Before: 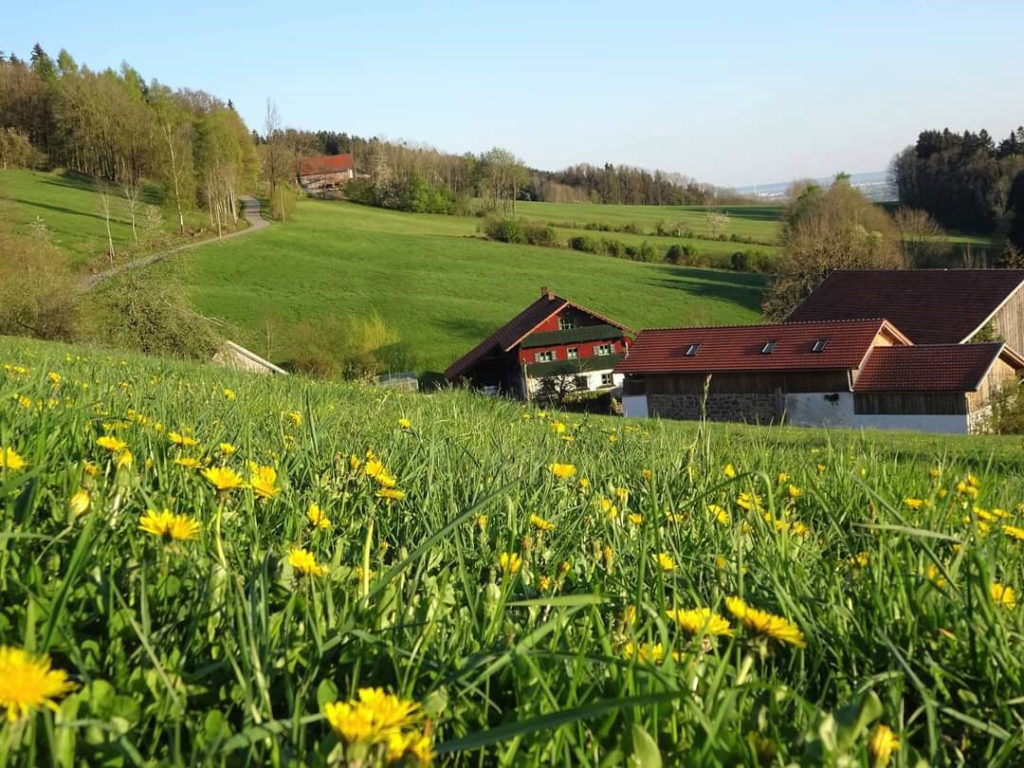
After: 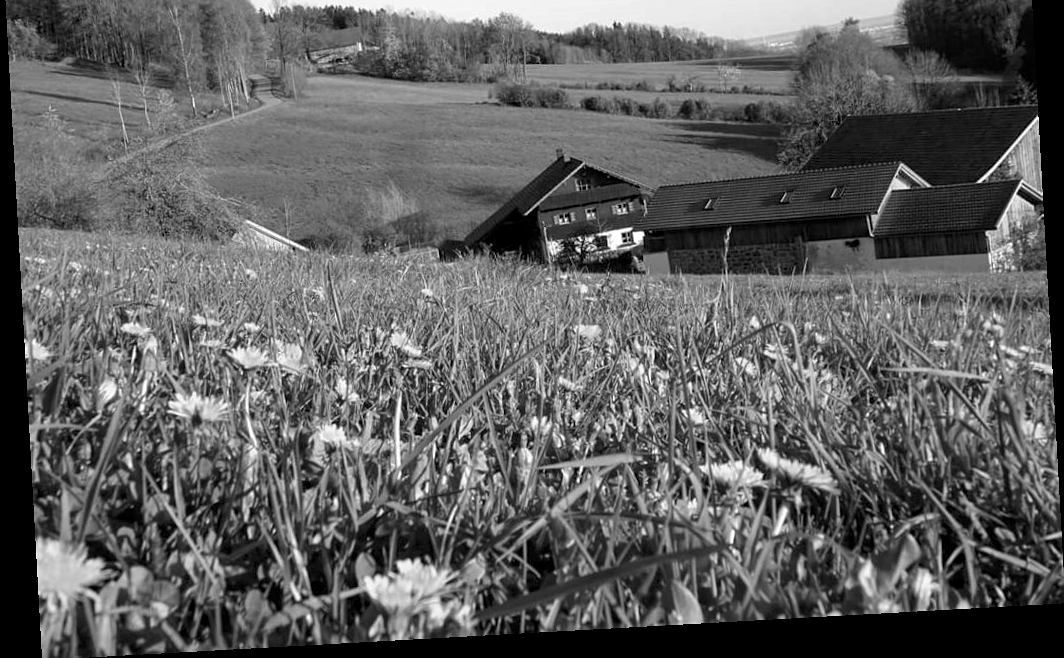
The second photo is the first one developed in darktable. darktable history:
monochrome: a -3.63, b -0.465
rotate and perspective: rotation -3.18°, automatic cropping off
color correction: highlights a* -0.482, highlights b* 40, shadows a* 9.8, shadows b* -0.161
crop and rotate: top 19.998%
local contrast: highlights 100%, shadows 100%, detail 120%, midtone range 0.2
color balance rgb: shadows lift › chroma 6.43%, shadows lift › hue 305.74°, highlights gain › chroma 2.43%, highlights gain › hue 35.74°, global offset › chroma 0.28%, global offset › hue 320.29°, linear chroma grading › global chroma 5.5%, perceptual saturation grading › global saturation 30%, contrast 5.15%
sharpen: amount 0.2
